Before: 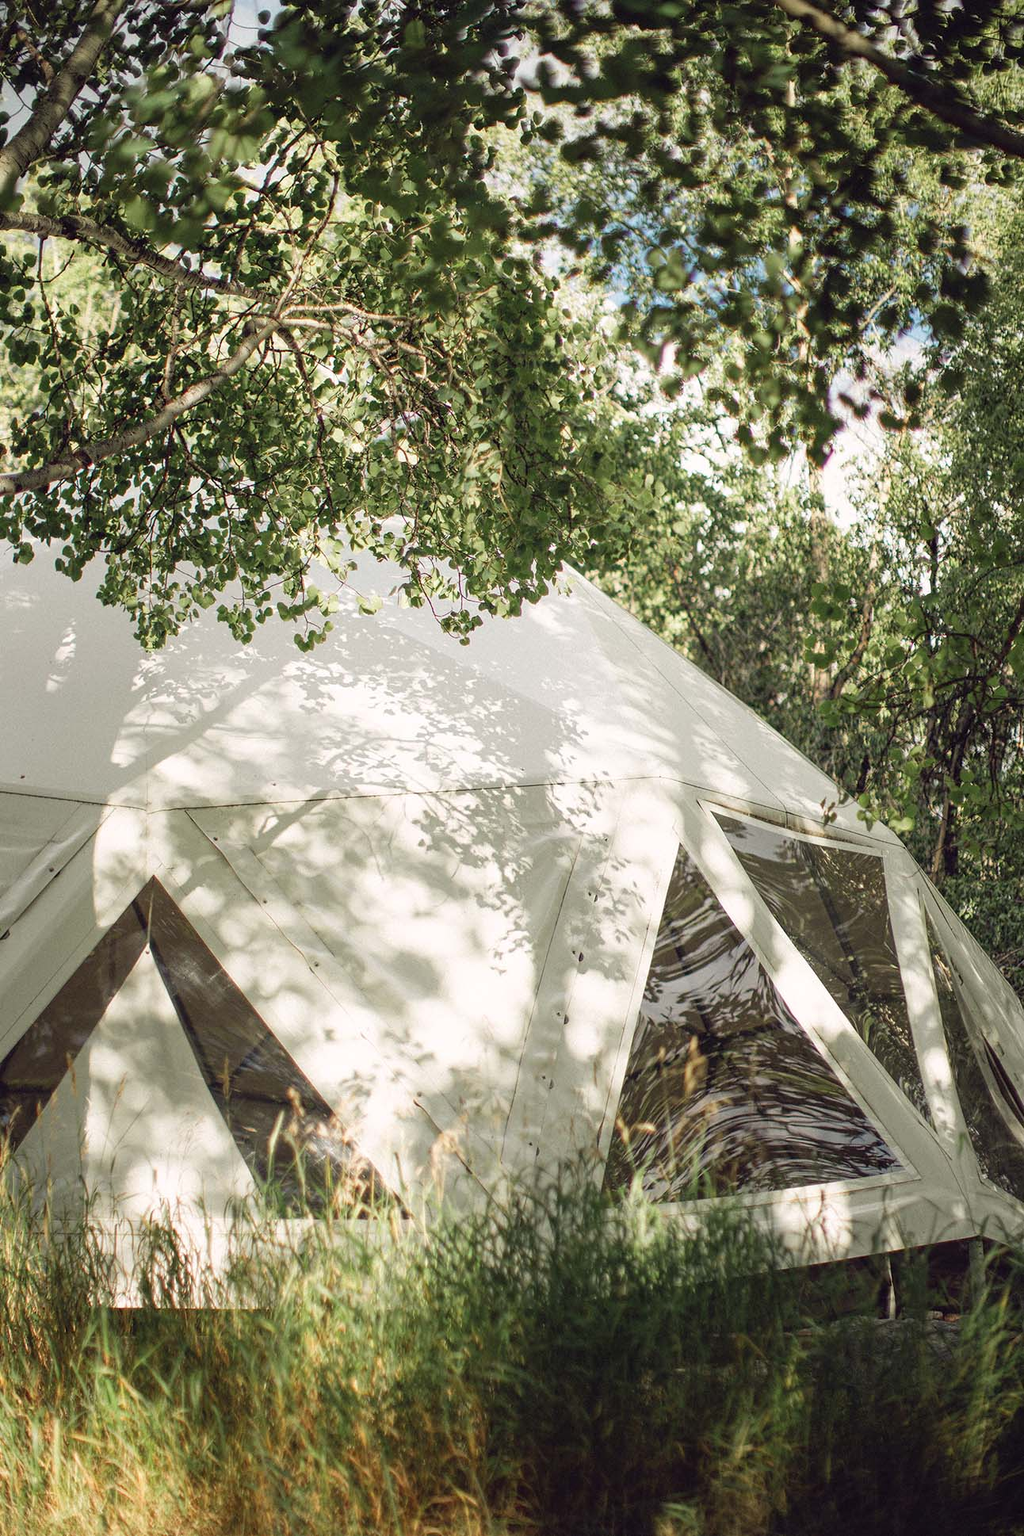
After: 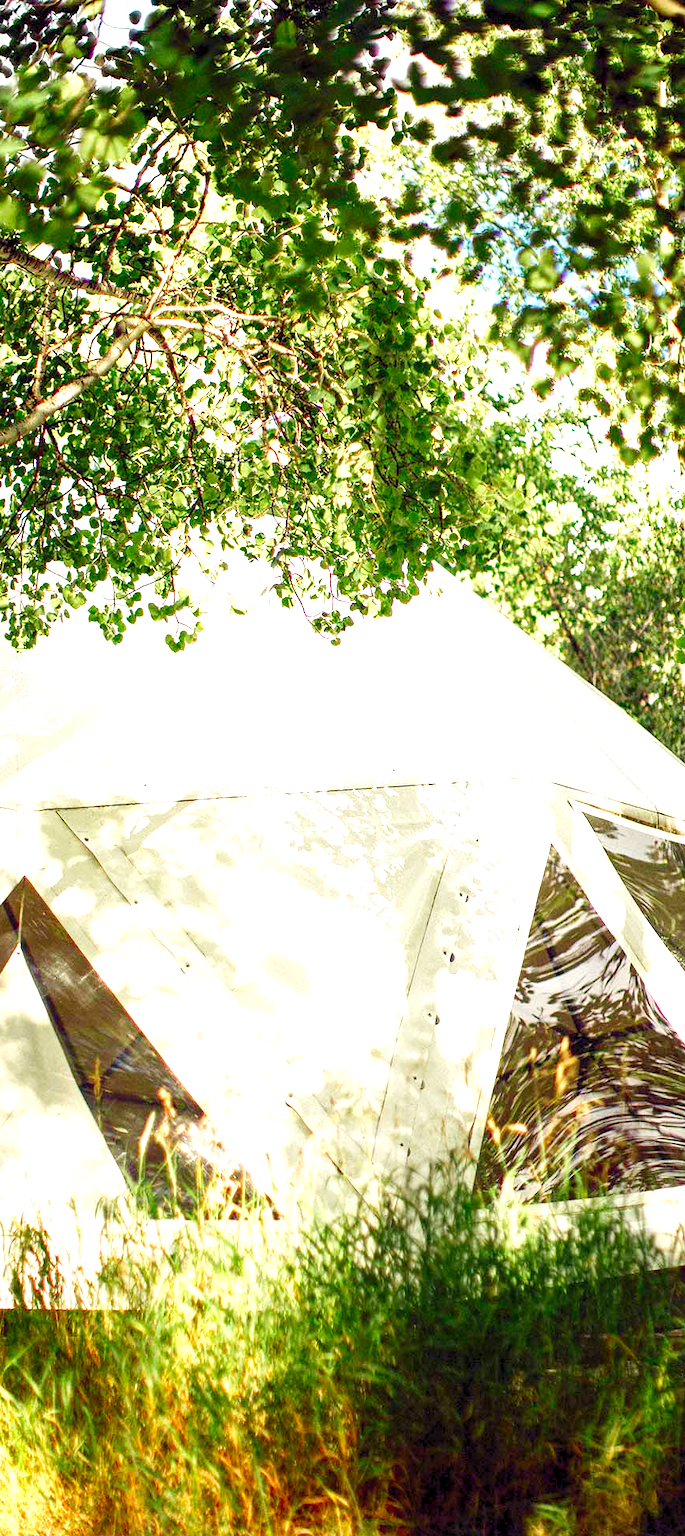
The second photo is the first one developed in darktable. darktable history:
crop and rotate: left 12.665%, right 20.417%
contrast brightness saturation: contrast 0.066, brightness -0.136, saturation 0.117
color balance rgb: perceptual saturation grading › global saturation -3.287%, perceptual brilliance grading › global brilliance 15.597%, perceptual brilliance grading › shadows -34.493%, global vibrance 14.284%
levels: levels [0.008, 0.318, 0.836]
tone curve: curves: ch0 [(0, 0) (0.004, 0.001) (0.133, 0.112) (0.325, 0.362) (0.832, 0.893) (1, 1)], preserve colors none
